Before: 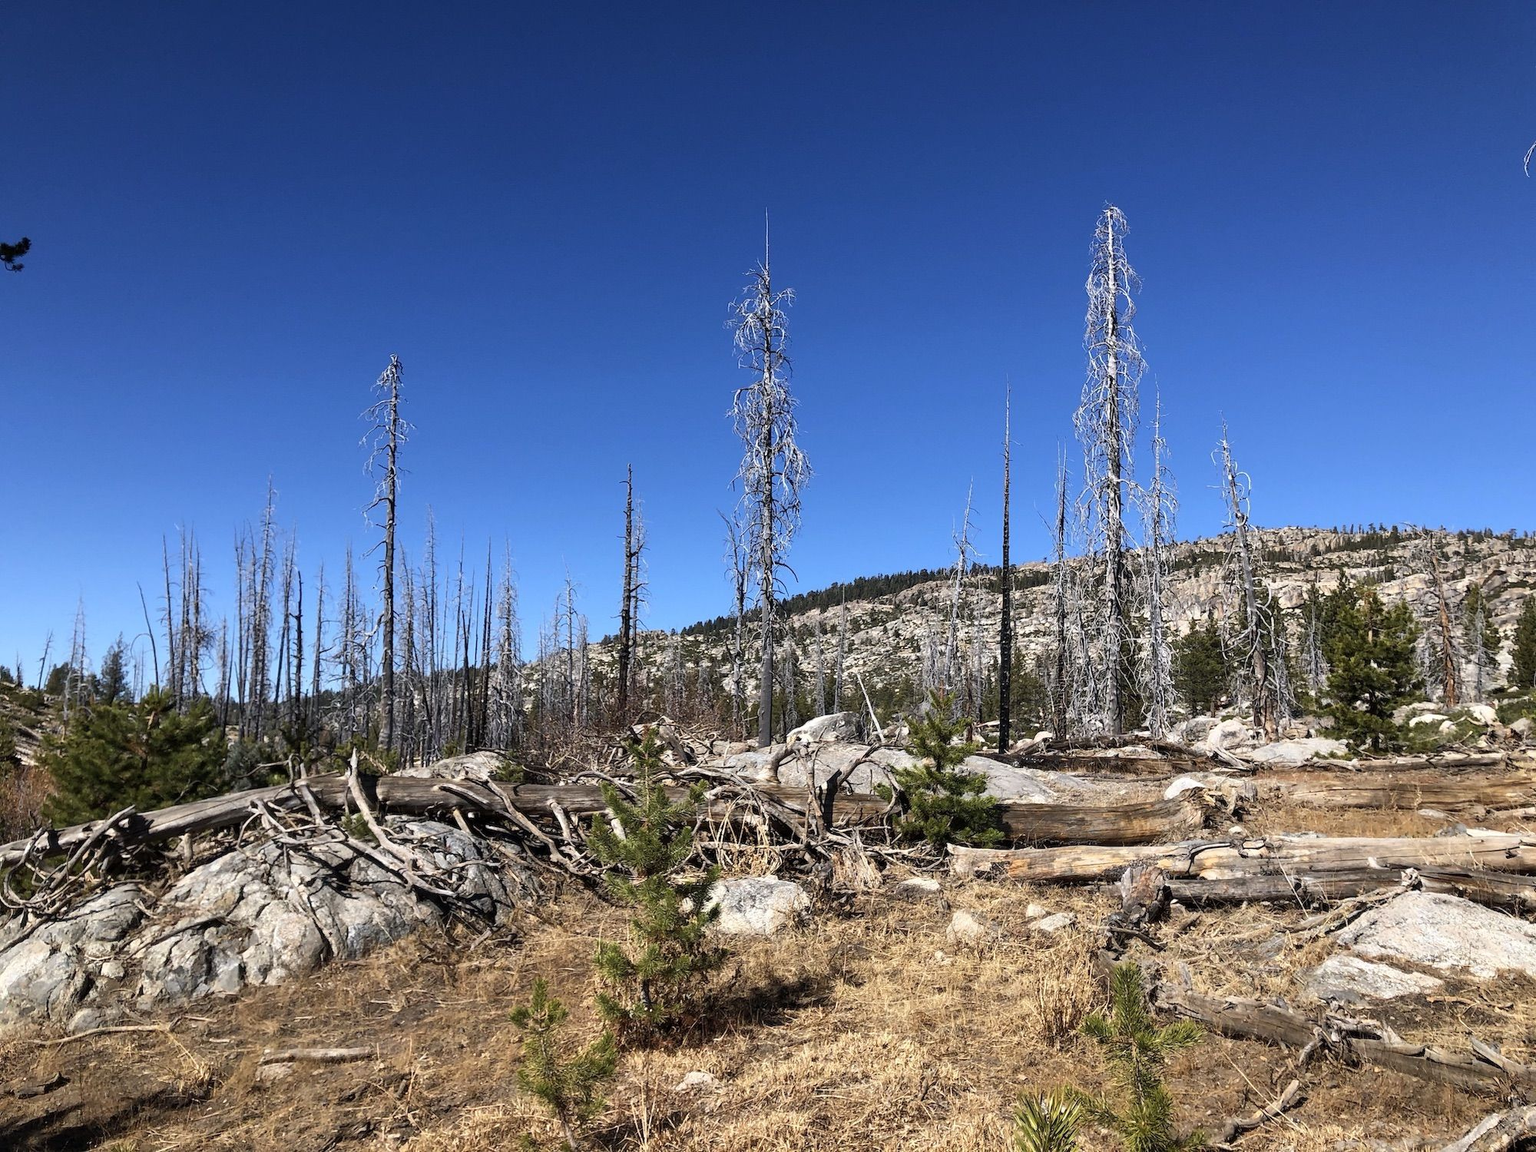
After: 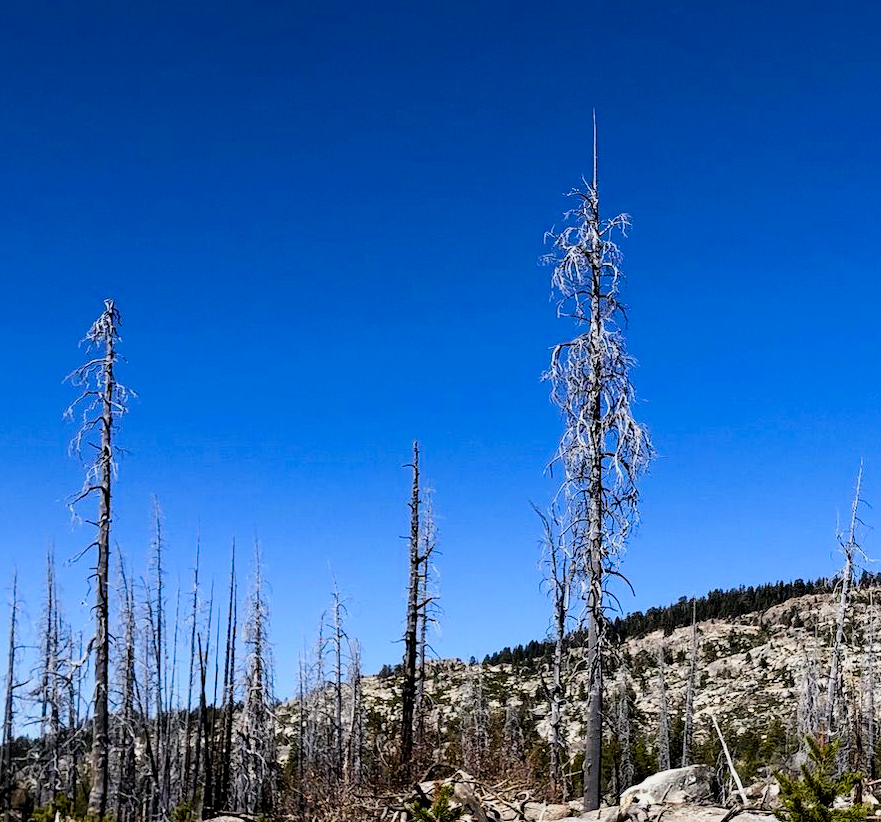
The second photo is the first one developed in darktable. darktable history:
crop: left 20.248%, top 10.86%, right 35.675%, bottom 34.321%
contrast brightness saturation: contrast 0.08, saturation 0.02
color balance rgb: global offset › luminance -0.5%, perceptual saturation grading › highlights -17.77%, perceptual saturation grading › mid-tones 33.1%, perceptual saturation grading › shadows 50.52%, perceptual brilliance grading › highlights 10.8%, perceptual brilliance grading › shadows -10.8%, global vibrance 24.22%, contrast -25%
filmic rgb: black relative exposure -3.72 EV, white relative exposure 2.77 EV, dynamic range scaling -5.32%, hardness 3.03
